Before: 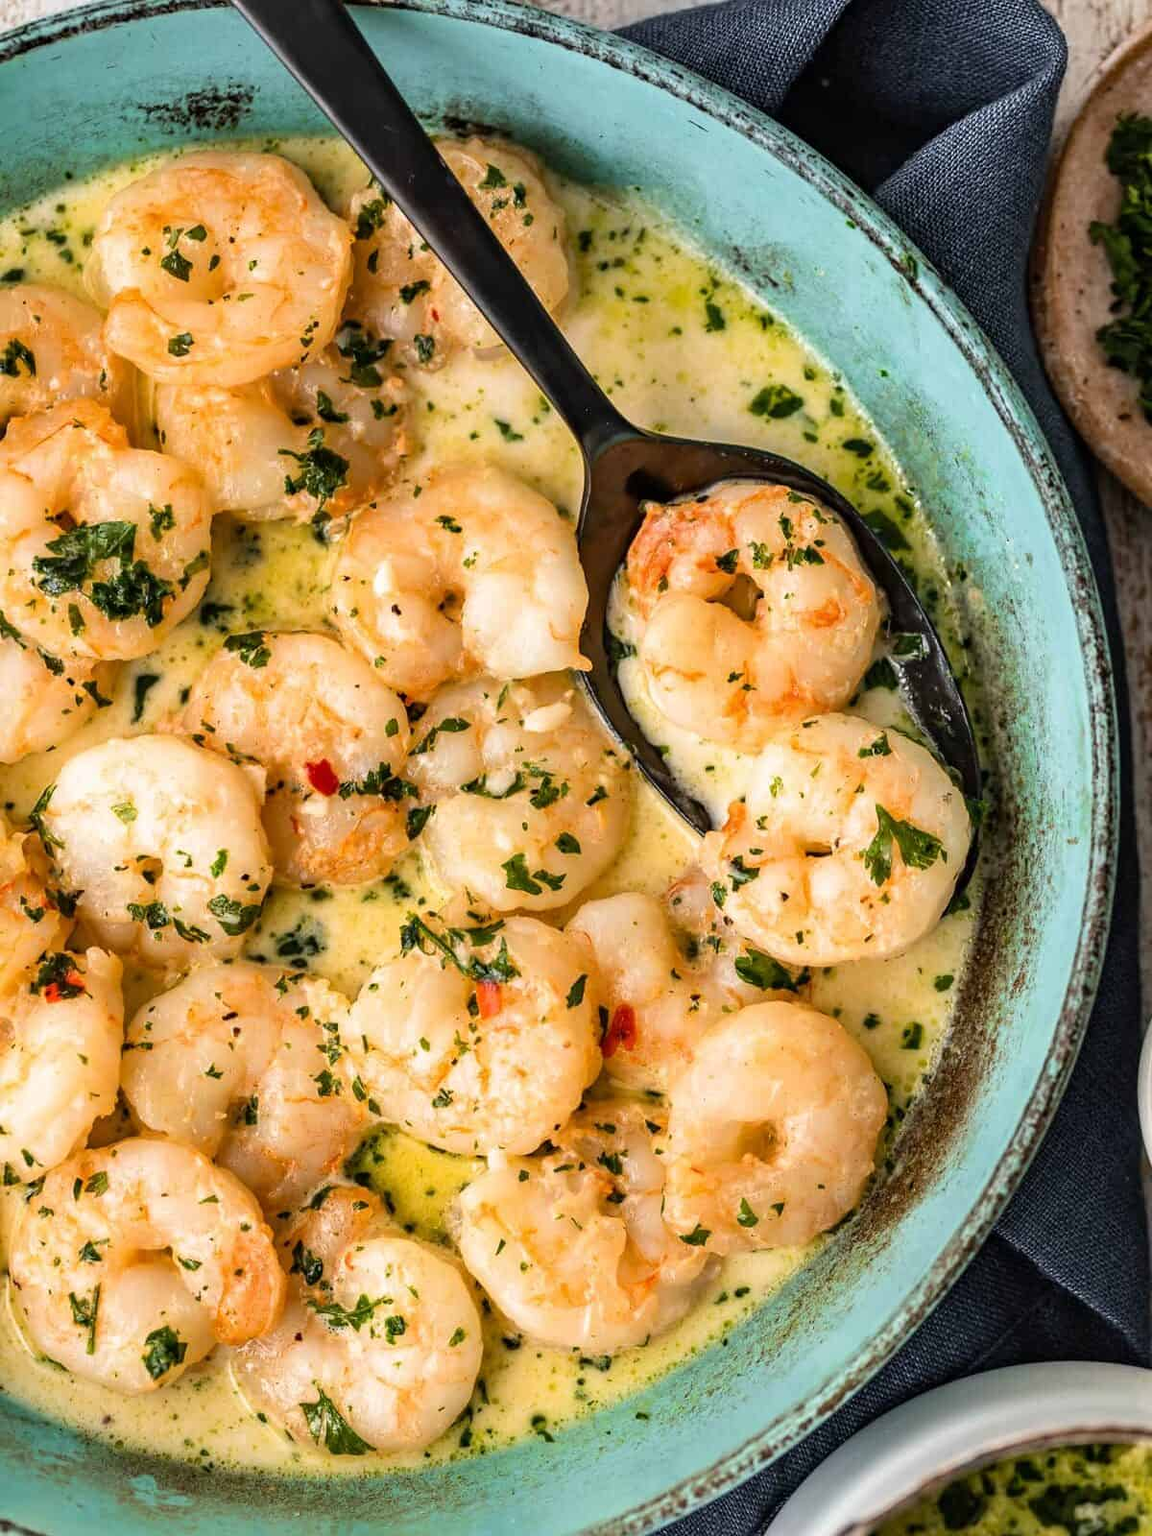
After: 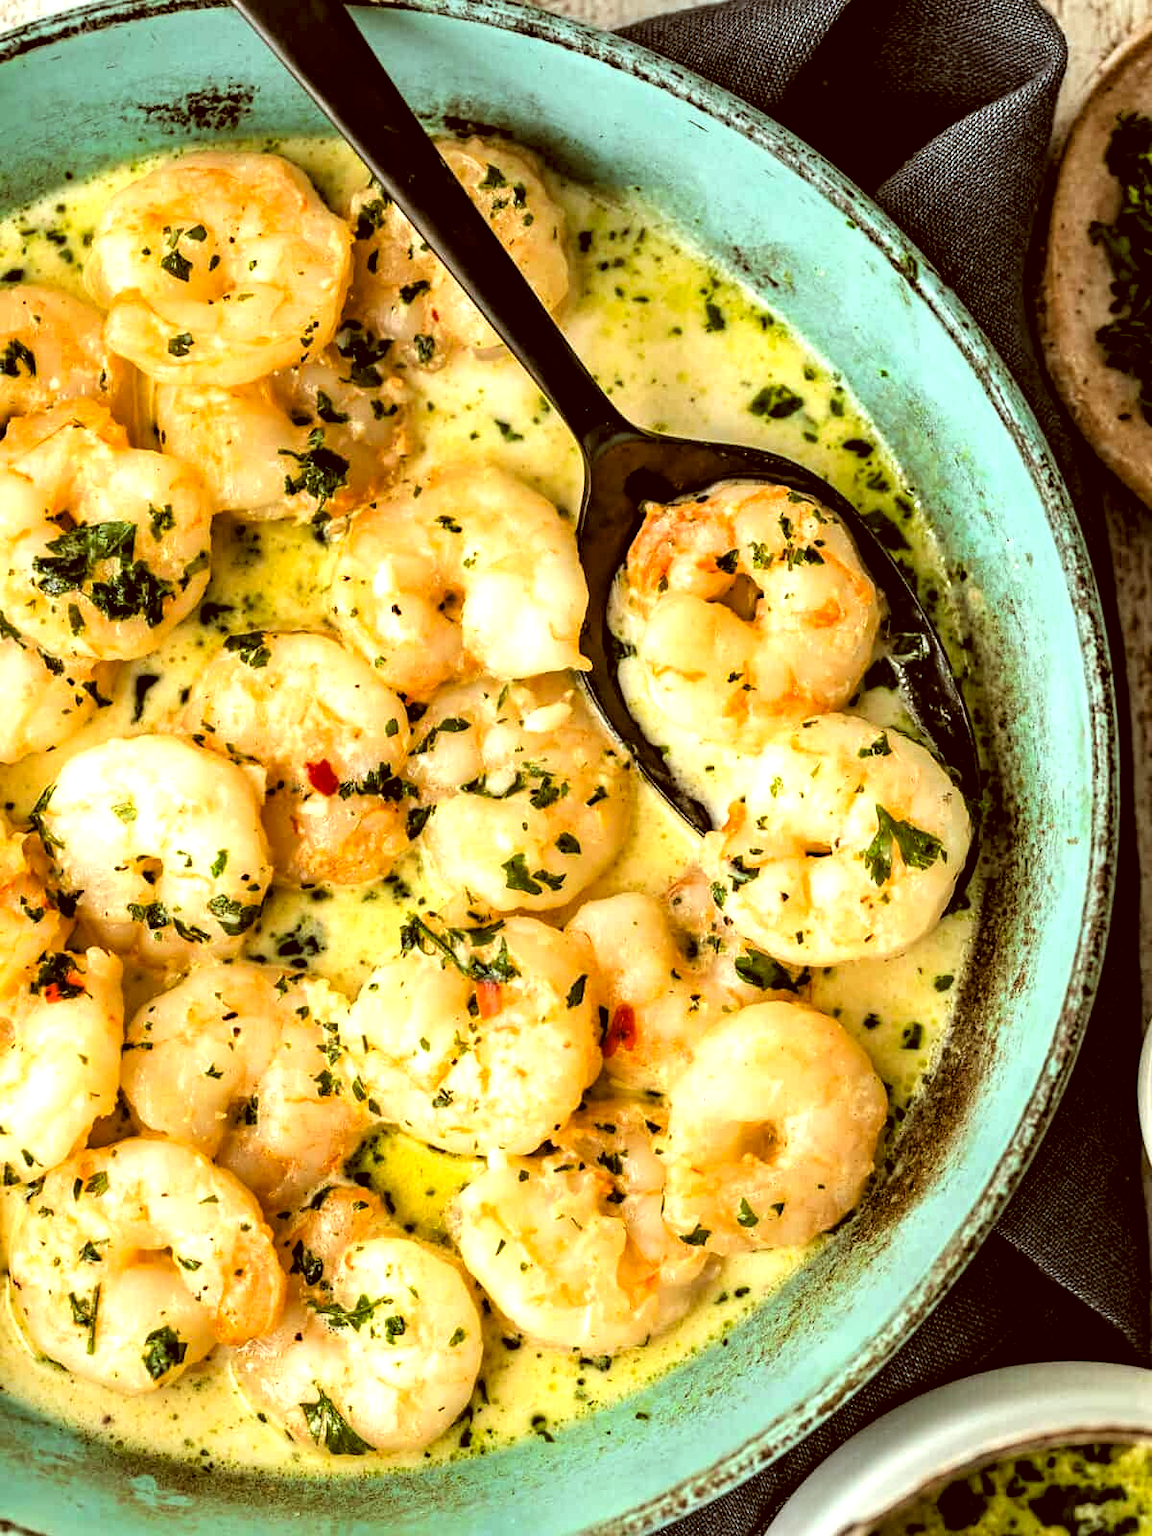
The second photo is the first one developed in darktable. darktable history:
color correction: highlights a* -5.94, highlights b* 9.48, shadows a* 10.12, shadows b* 23.94
levels: levels [0.012, 0.367, 0.697]
rgb levels: levels [[0.013, 0.434, 0.89], [0, 0.5, 1], [0, 0.5, 1]]
exposure: black level correction -0.016, exposure -1.018 EV, compensate highlight preservation false
